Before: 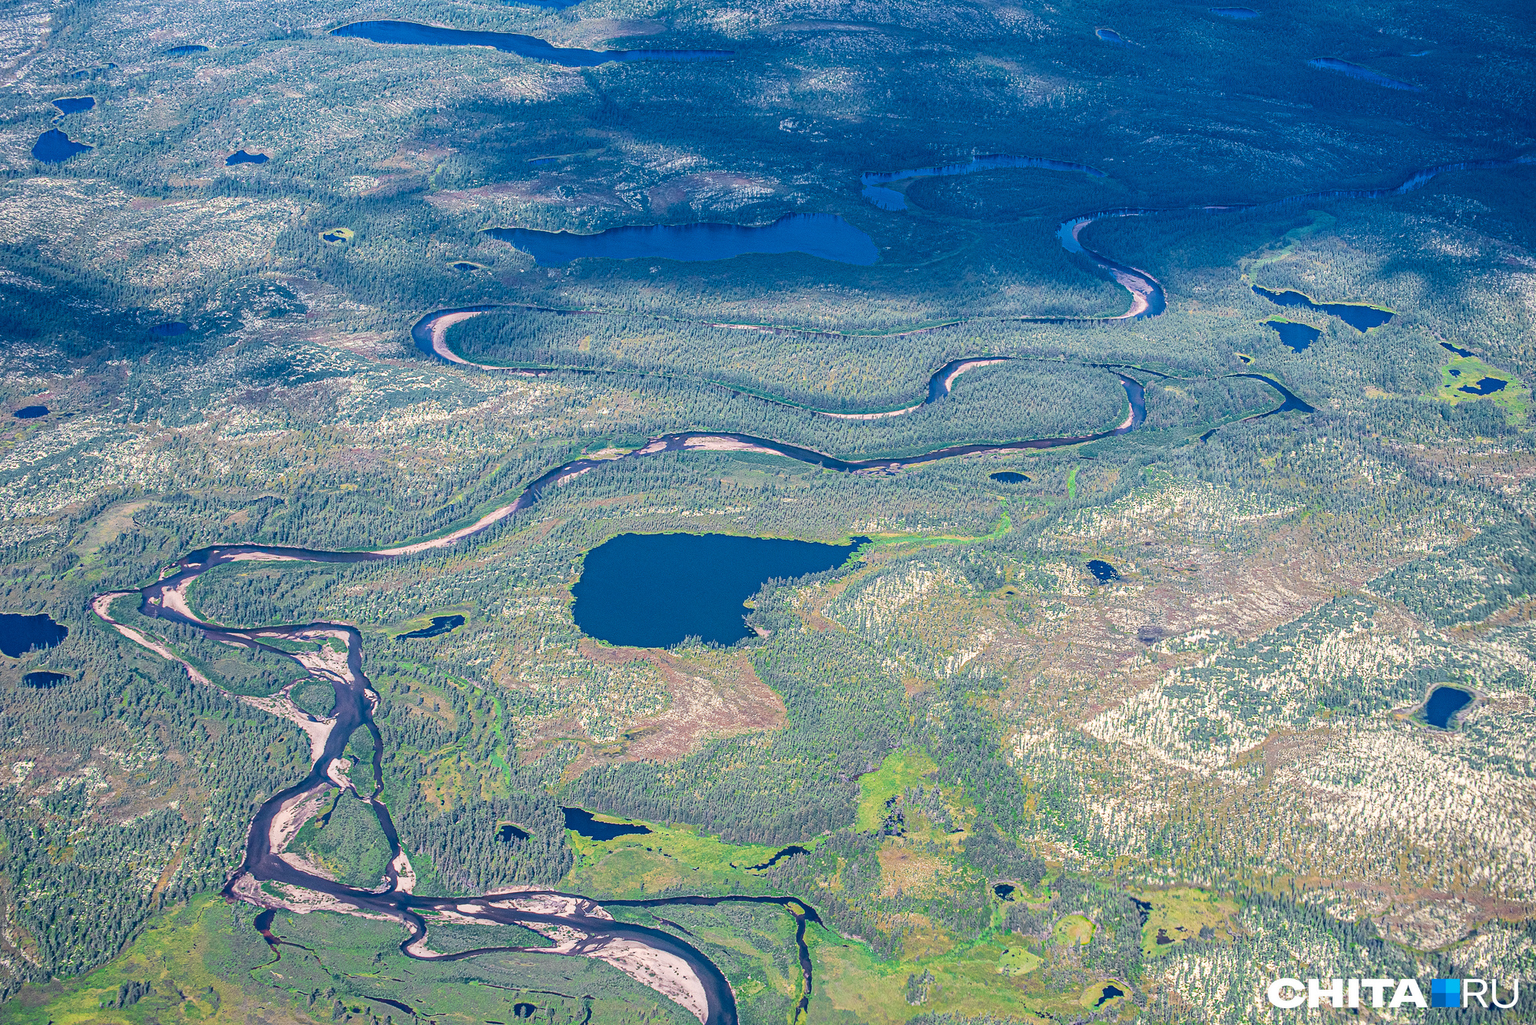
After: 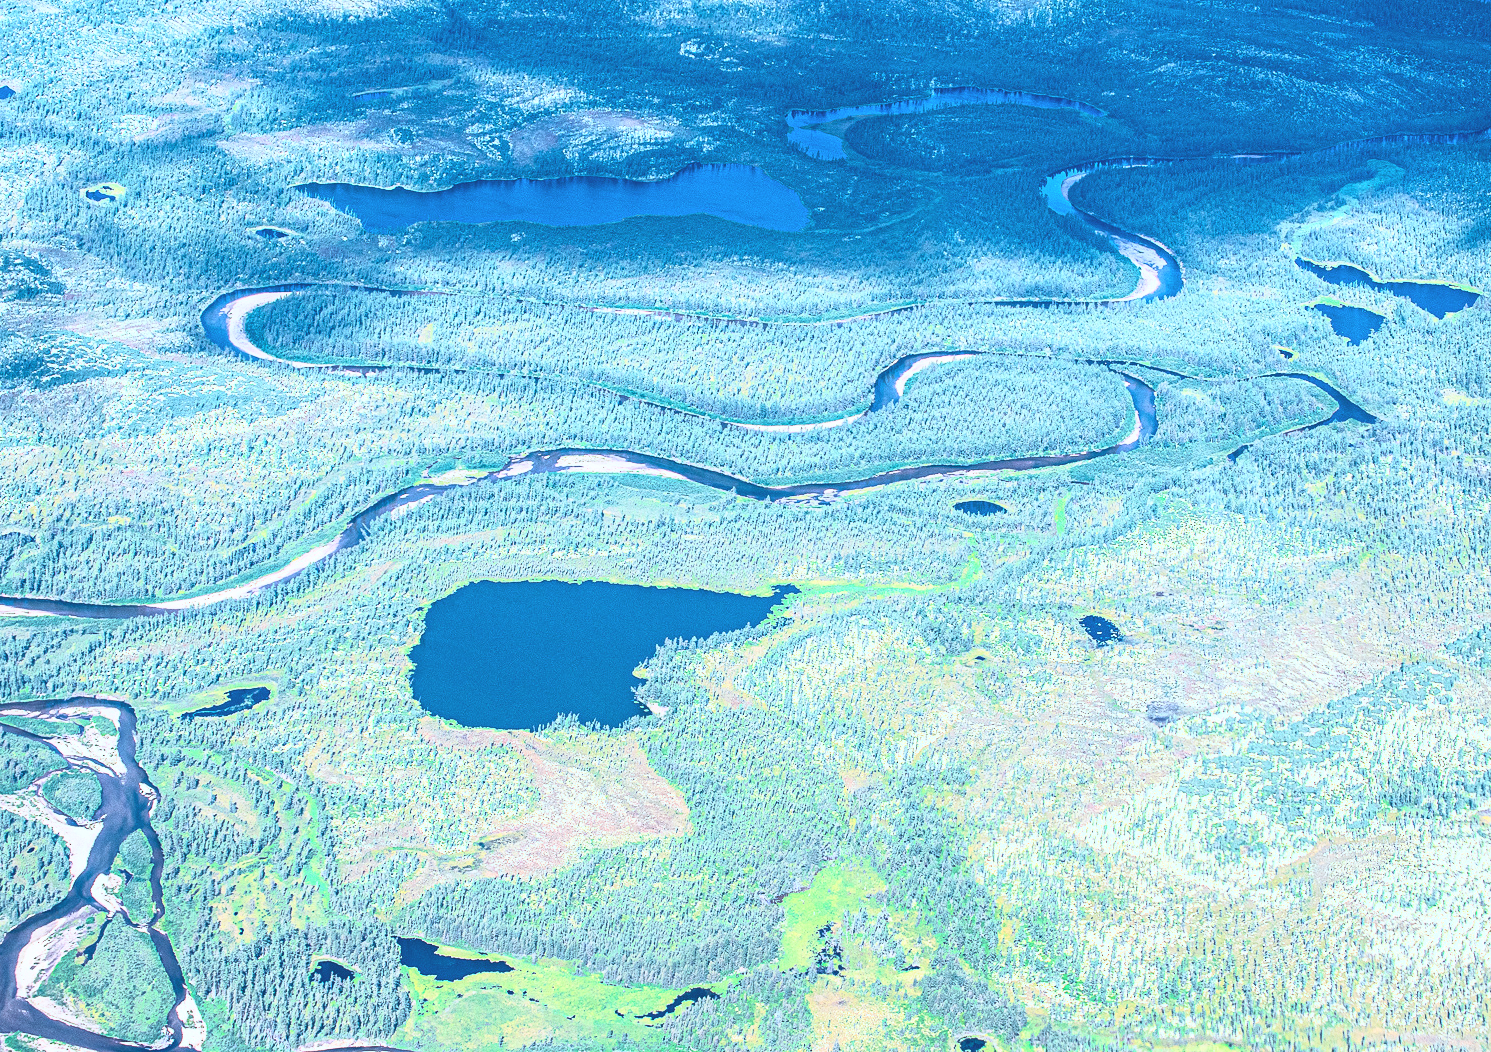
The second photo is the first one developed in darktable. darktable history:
exposure: exposure 0.203 EV, compensate highlight preservation false
color correction: highlights a* -10.17, highlights b* -9.97
crop: left 16.796%, top 8.589%, right 8.613%, bottom 12.556%
contrast brightness saturation: contrast 0.374, brightness 0.526
